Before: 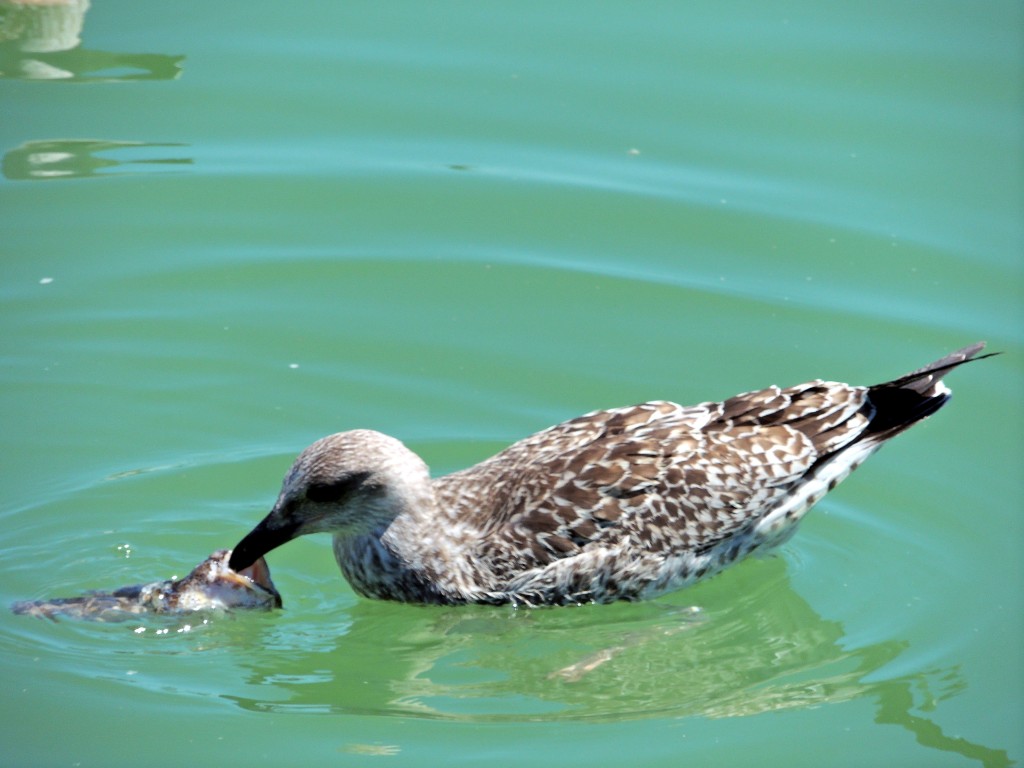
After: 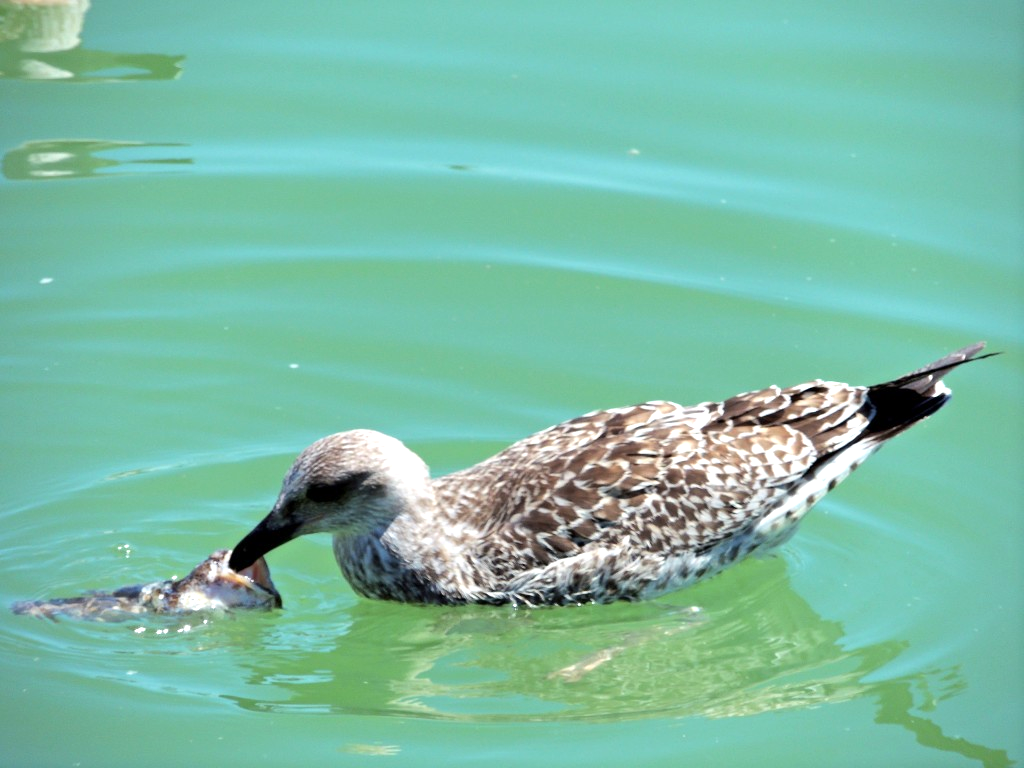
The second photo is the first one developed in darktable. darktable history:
exposure: exposure 0.402 EV, compensate highlight preservation false
